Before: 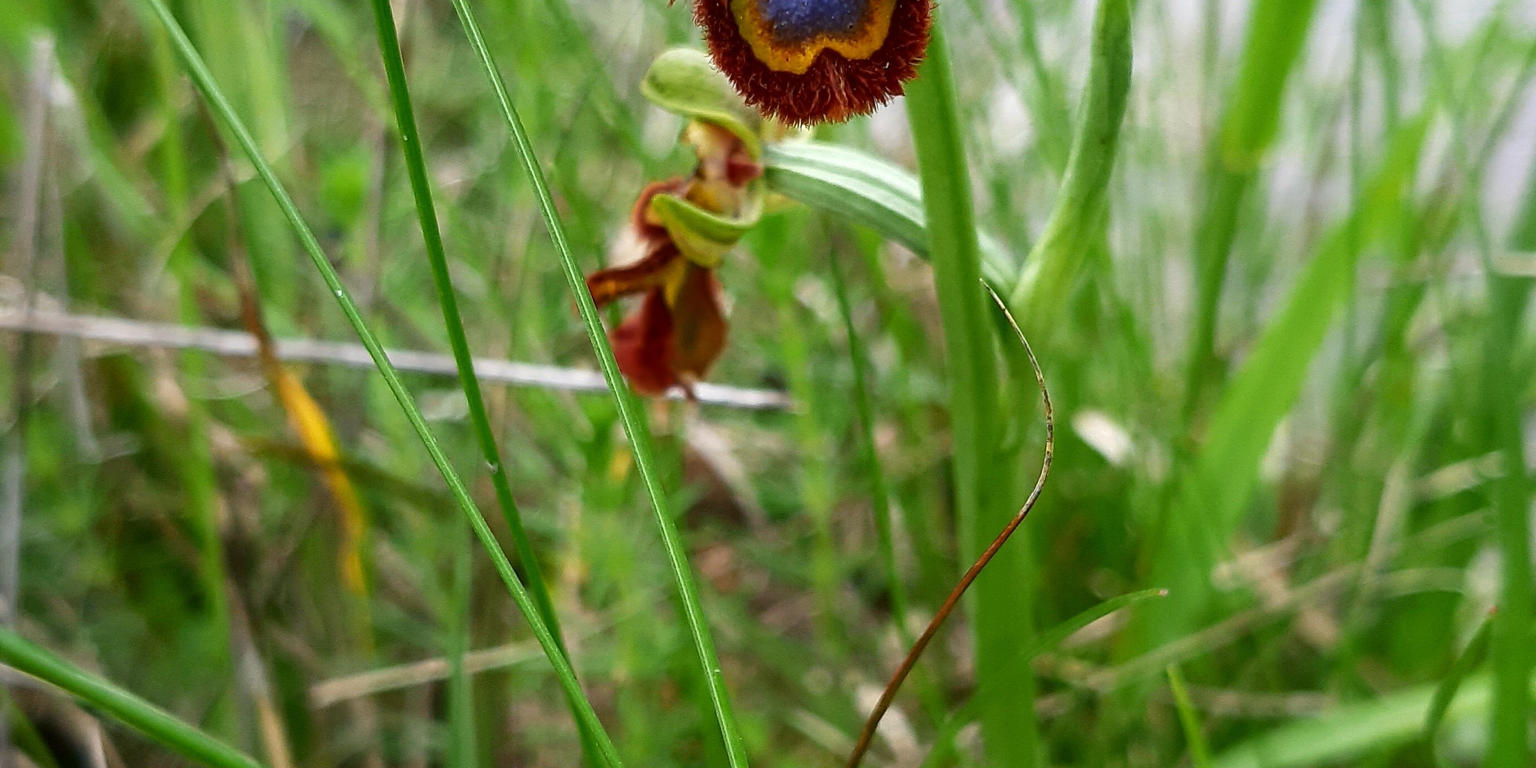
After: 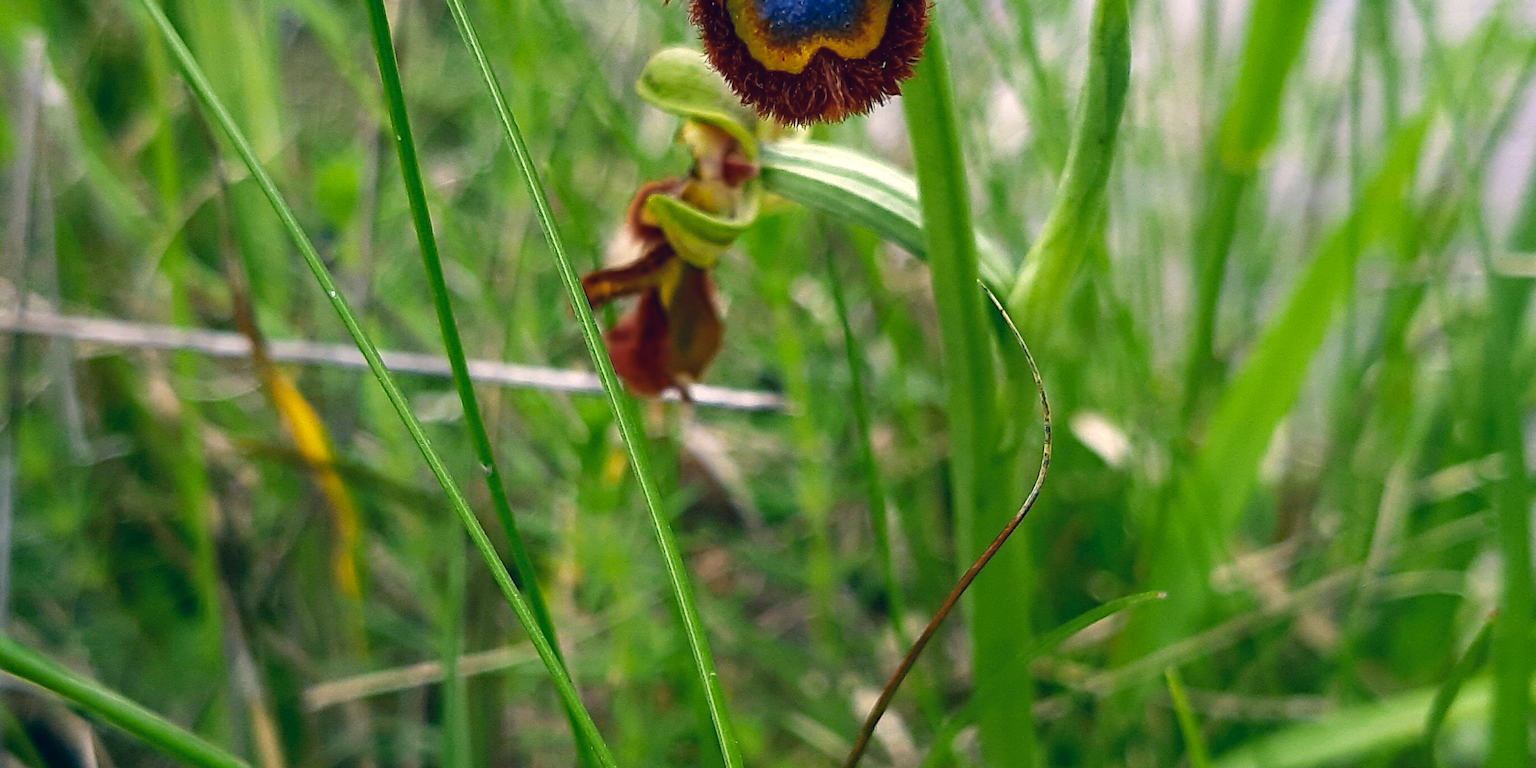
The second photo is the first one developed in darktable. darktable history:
color correction: highlights a* 10.32, highlights b* 14.66, shadows a* -9.59, shadows b* -15.02
haze removal: compatibility mode true, adaptive false
white balance: red 0.925, blue 1.046
crop and rotate: left 0.614%, top 0.179%, bottom 0.309%
